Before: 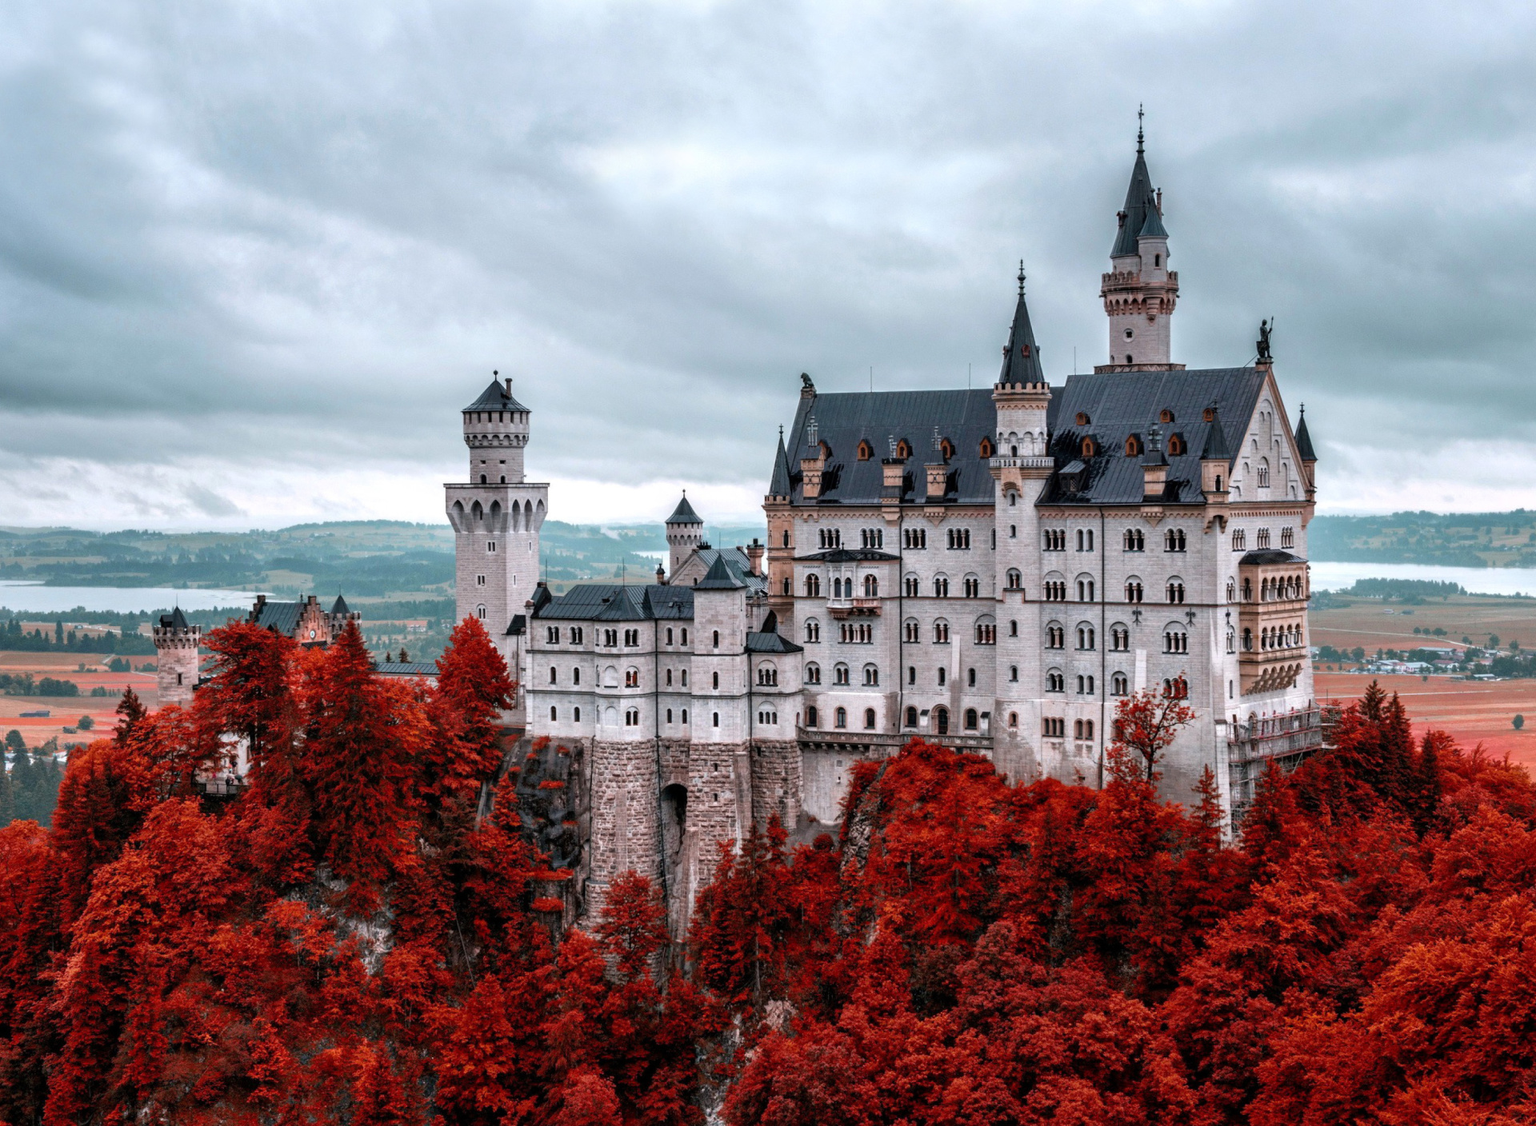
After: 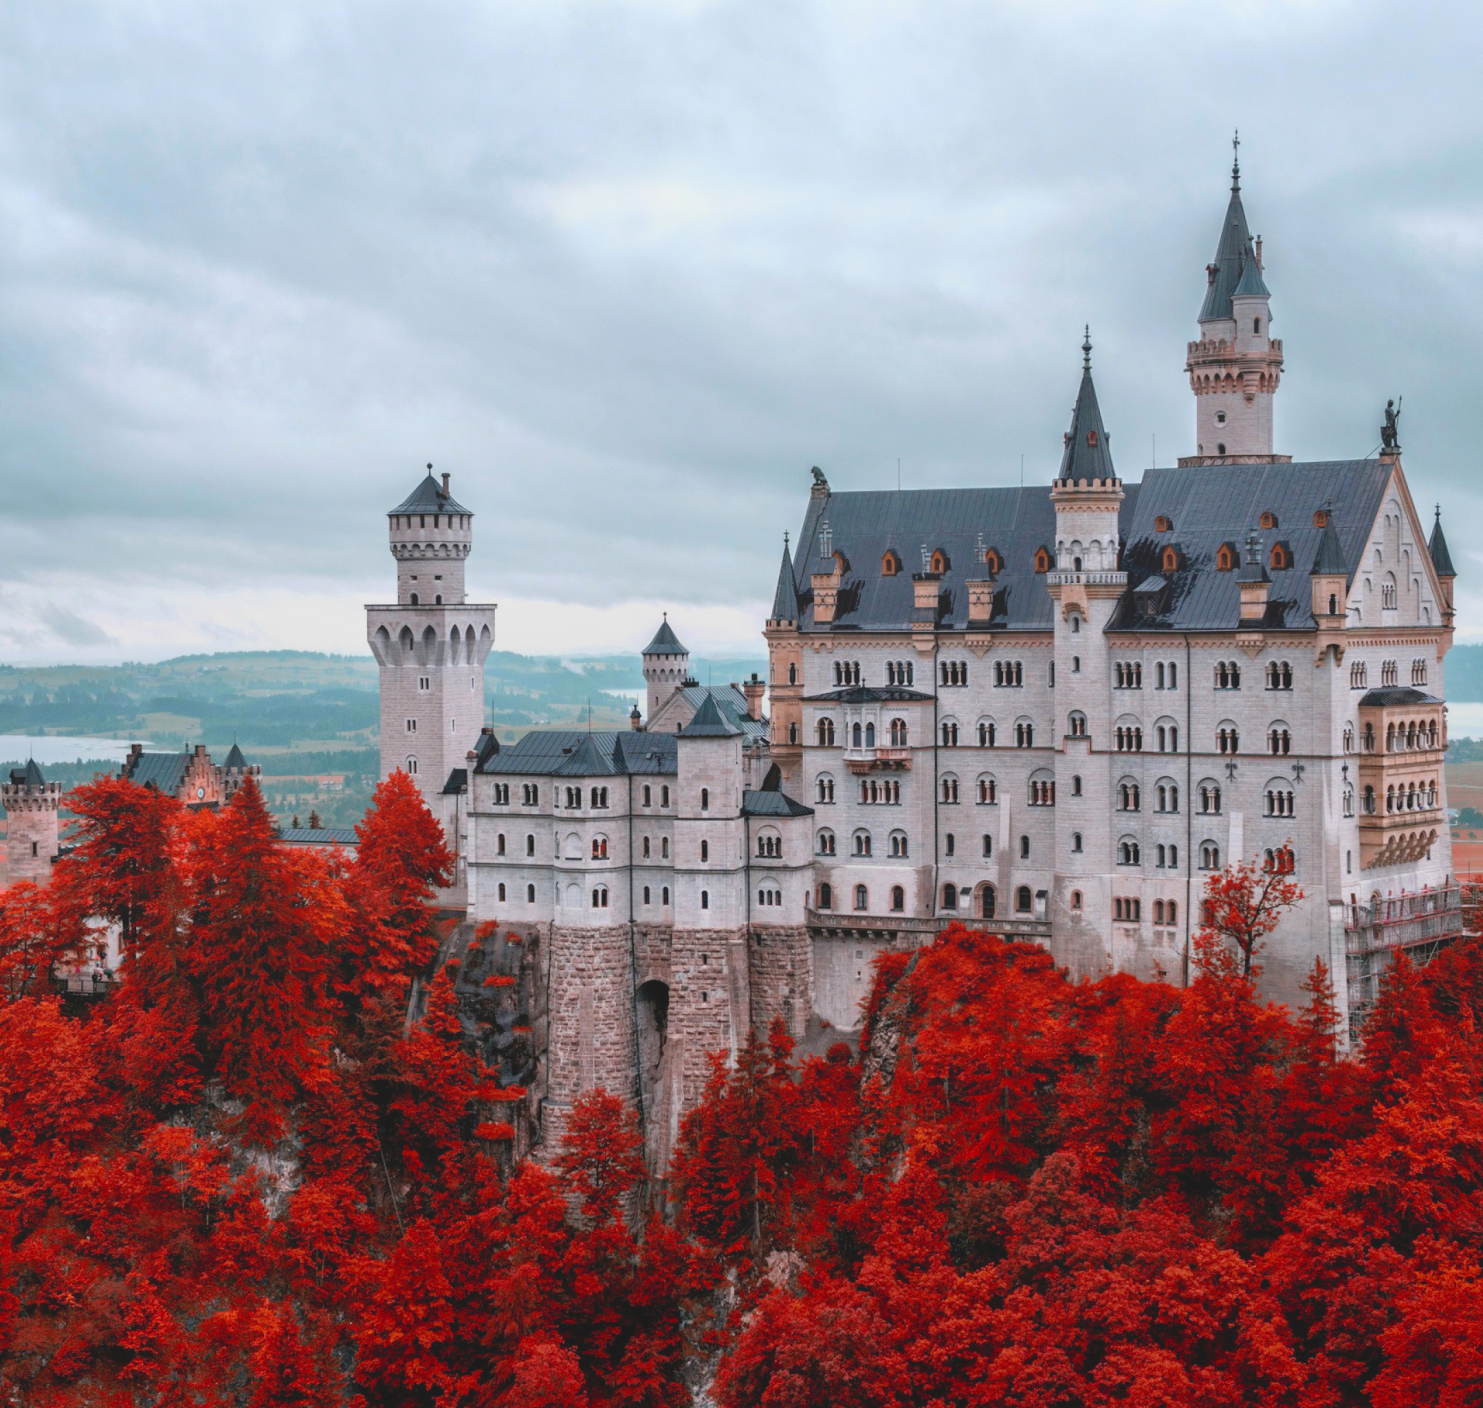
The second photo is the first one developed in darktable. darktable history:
levels: levels [0, 0.478, 1]
local contrast: detail 72%
crop: left 9.898%, right 12.838%
